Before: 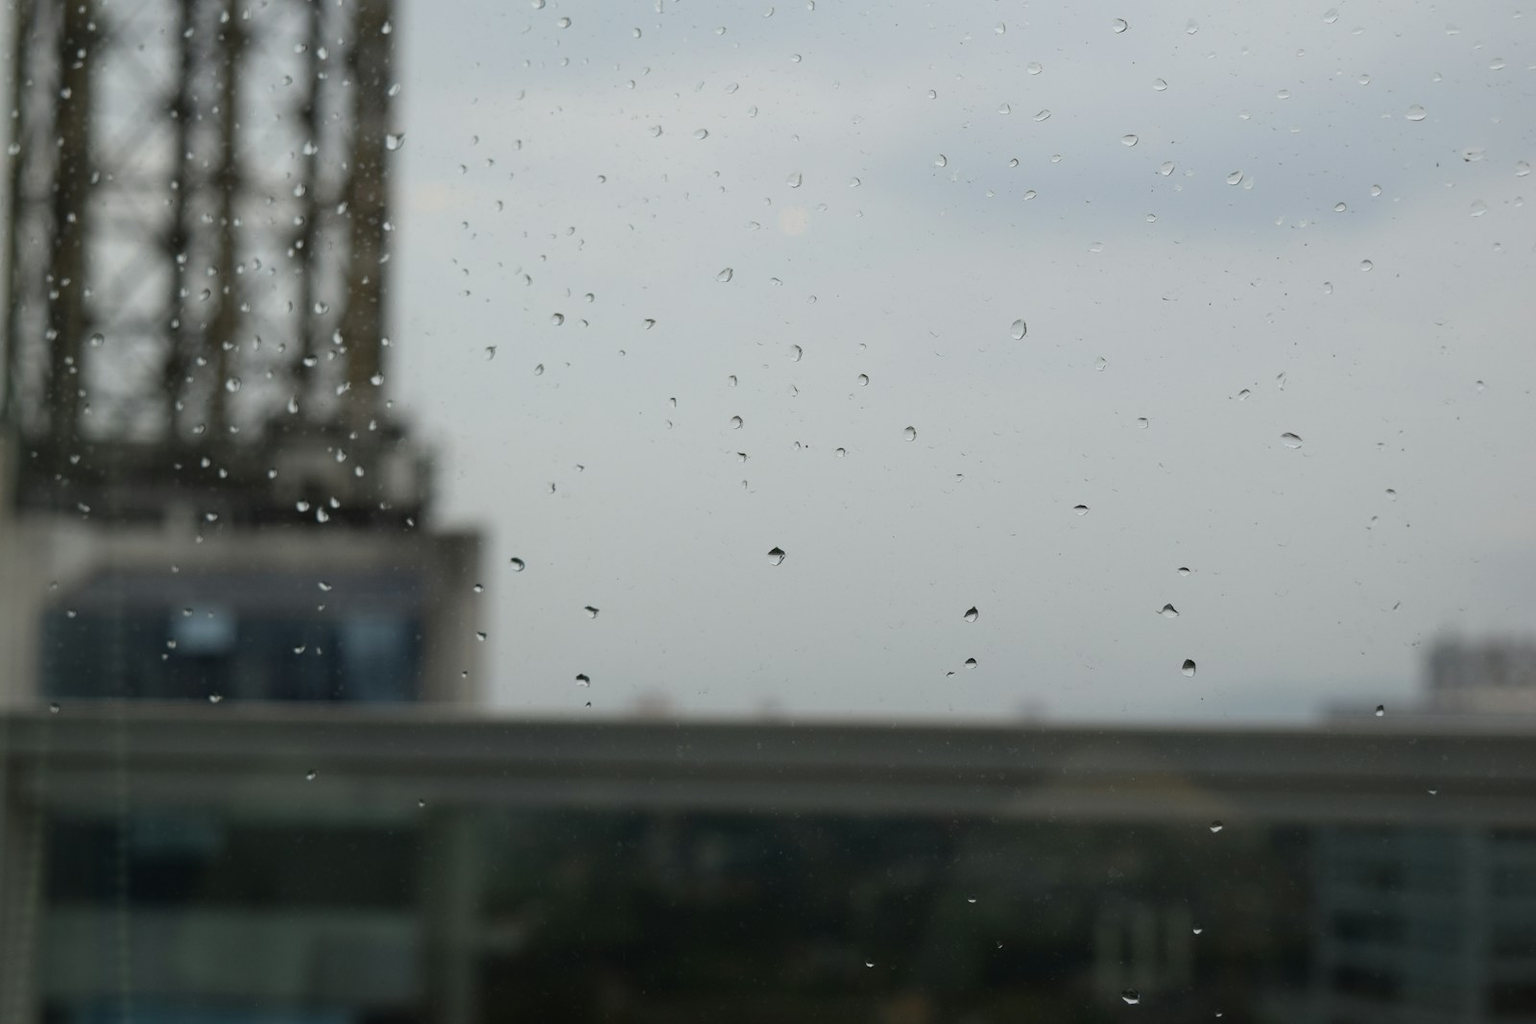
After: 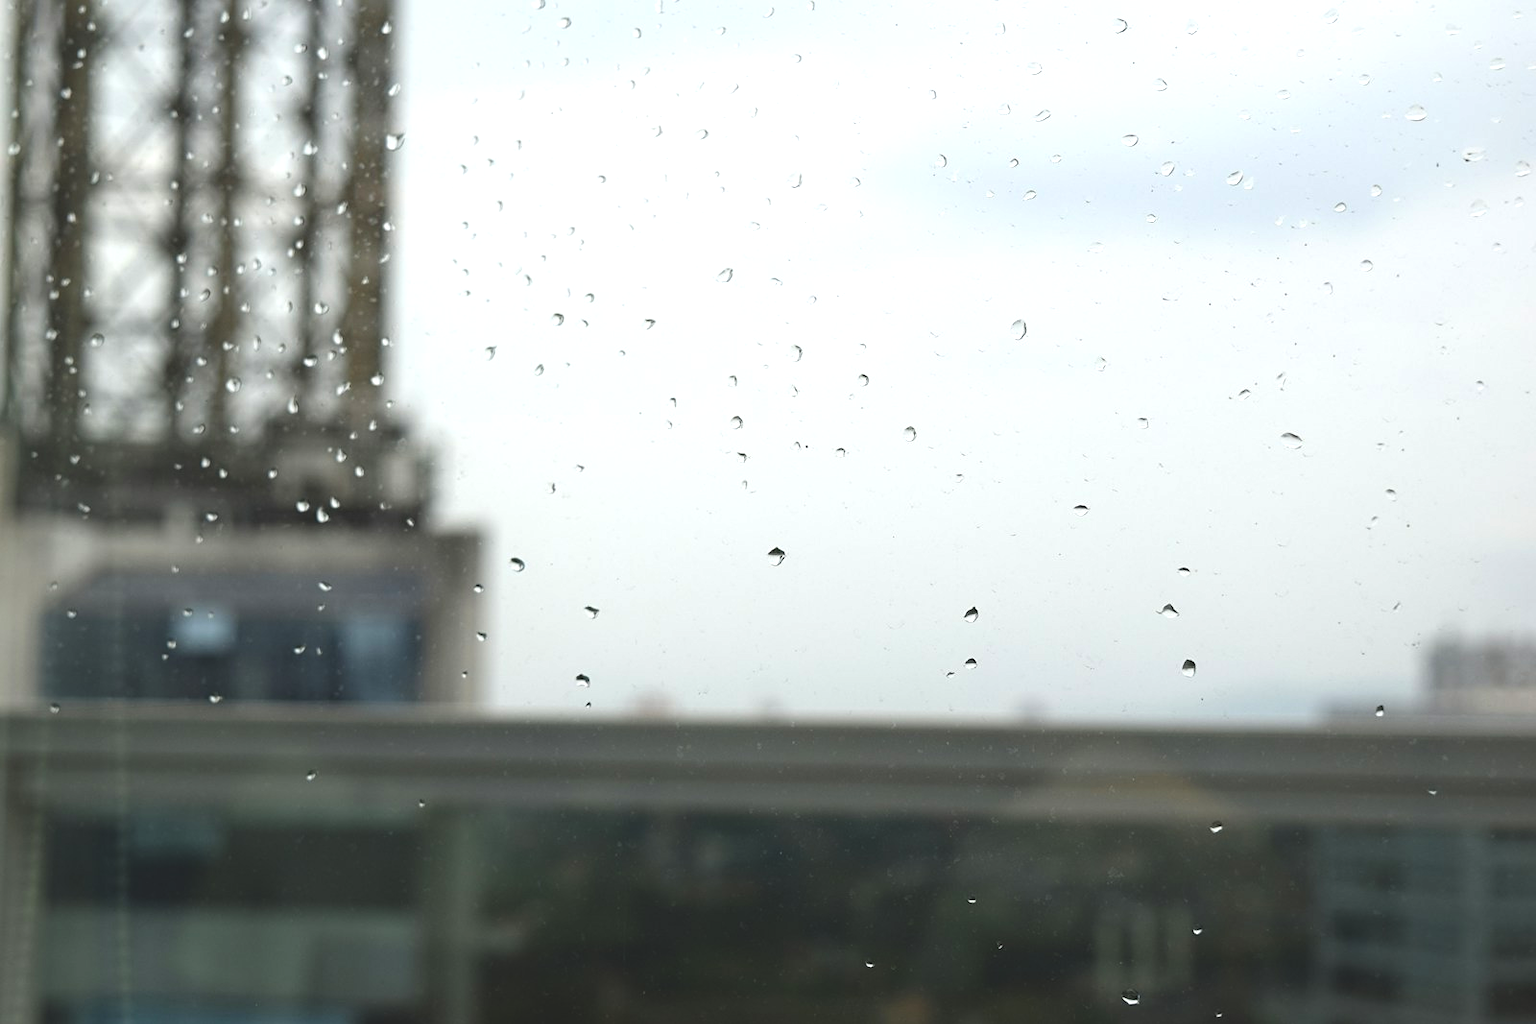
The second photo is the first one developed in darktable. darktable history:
exposure: black level correction -0.005, exposure 1 EV, compensate highlight preservation false
sharpen: amount 0.2
